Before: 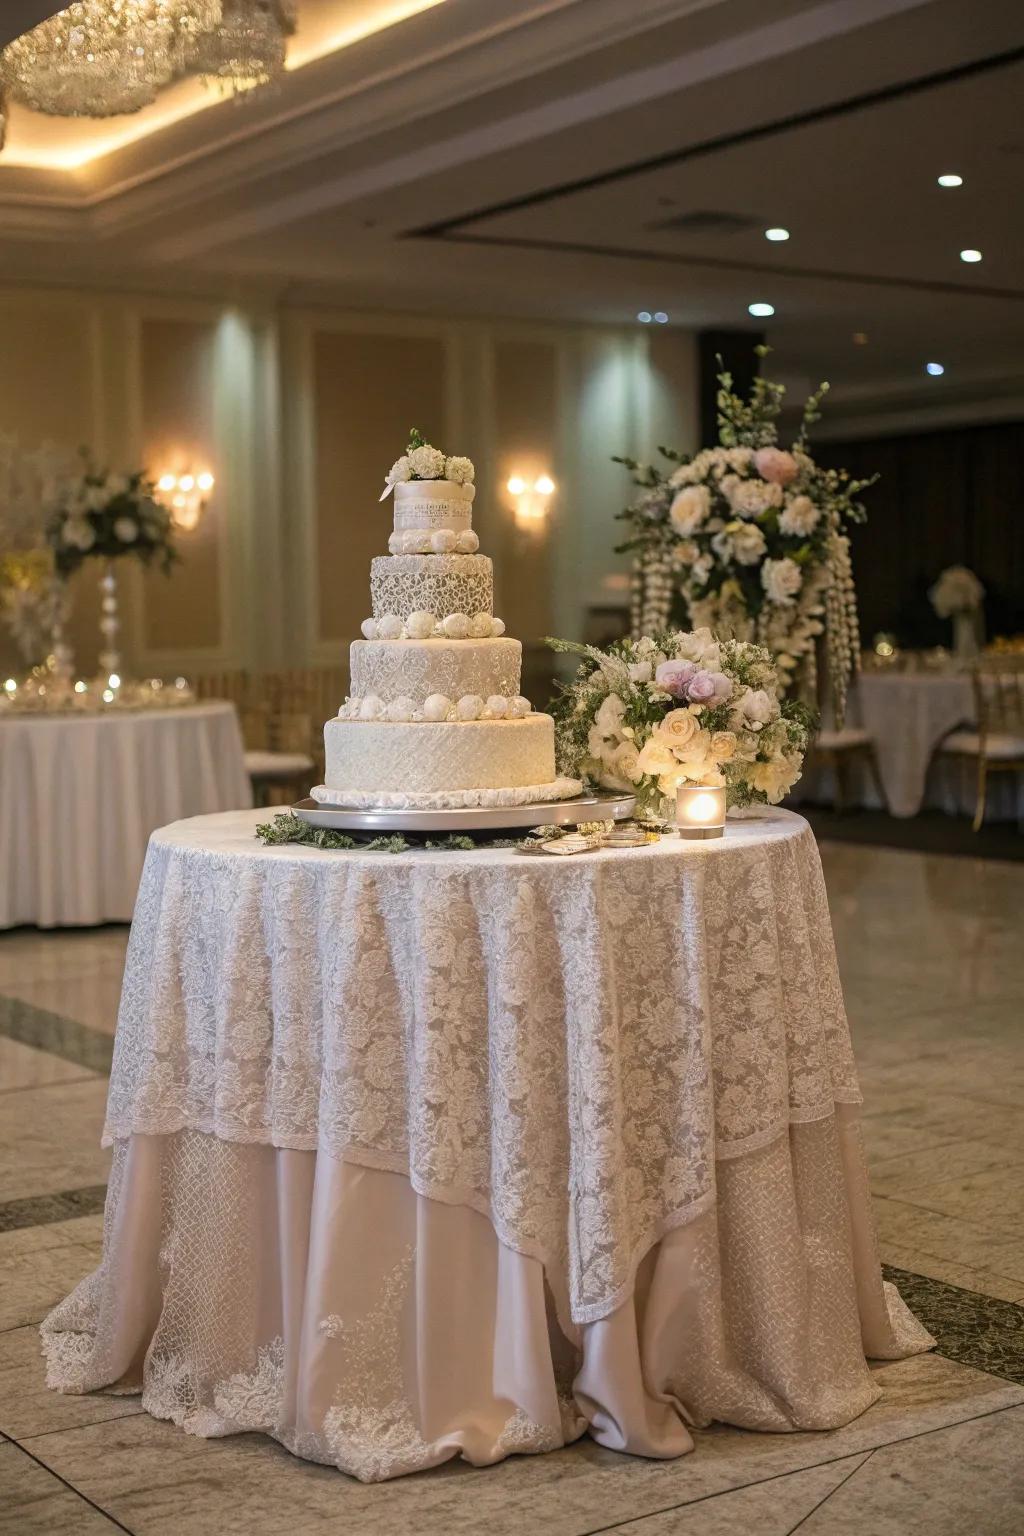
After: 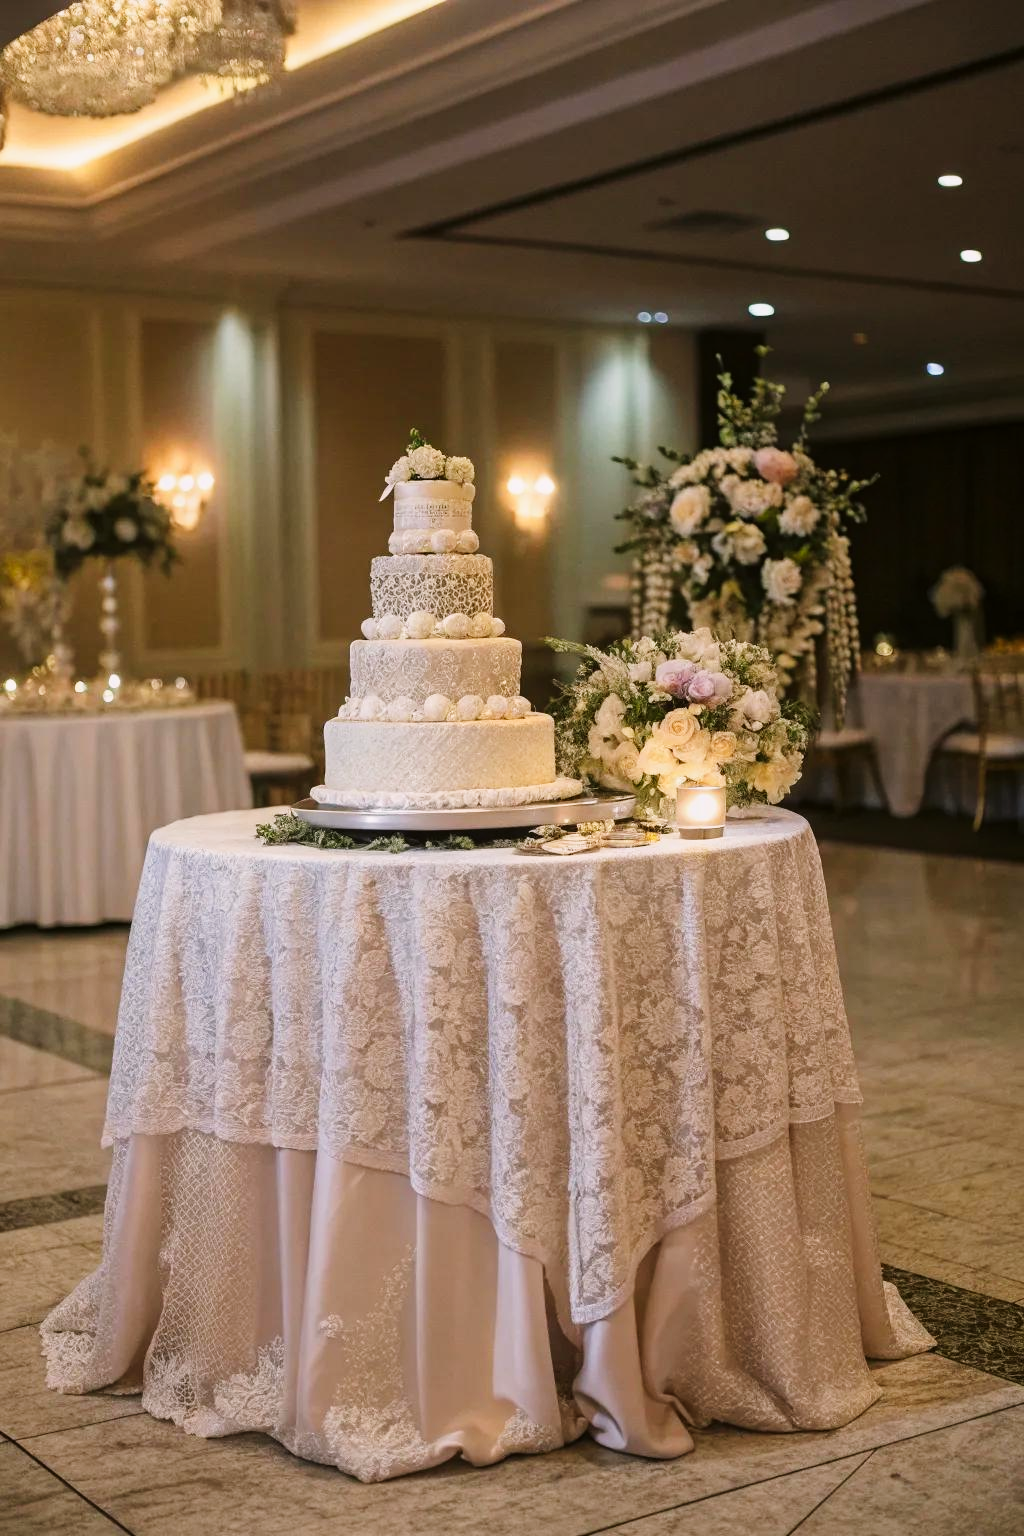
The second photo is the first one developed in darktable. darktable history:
tone curve: curves: ch0 [(0, 0.011) (0.139, 0.106) (0.295, 0.271) (0.499, 0.523) (0.739, 0.782) (0.857, 0.879) (1, 0.967)]; ch1 [(0, 0) (0.291, 0.229) (0.394, 0.365) (0.469, 0.456) (0.495, 0.497) (0.524, 0.53) (0.588, 0.62) (0.725, 0.779) (1, 1)]; ch2 [(0, 0) (0.125, 0.089) (0.35, 0.317) (0.437, 0.42) (0.502, 0.499) (0.537, 0.551) (0.613, 0.636) (1, 1)], preserve colors none
color correction: highlights a* 3.09, highlights b* -0.966, shadows a* -0.112, shadows b* 2.57, saturation 0.982
